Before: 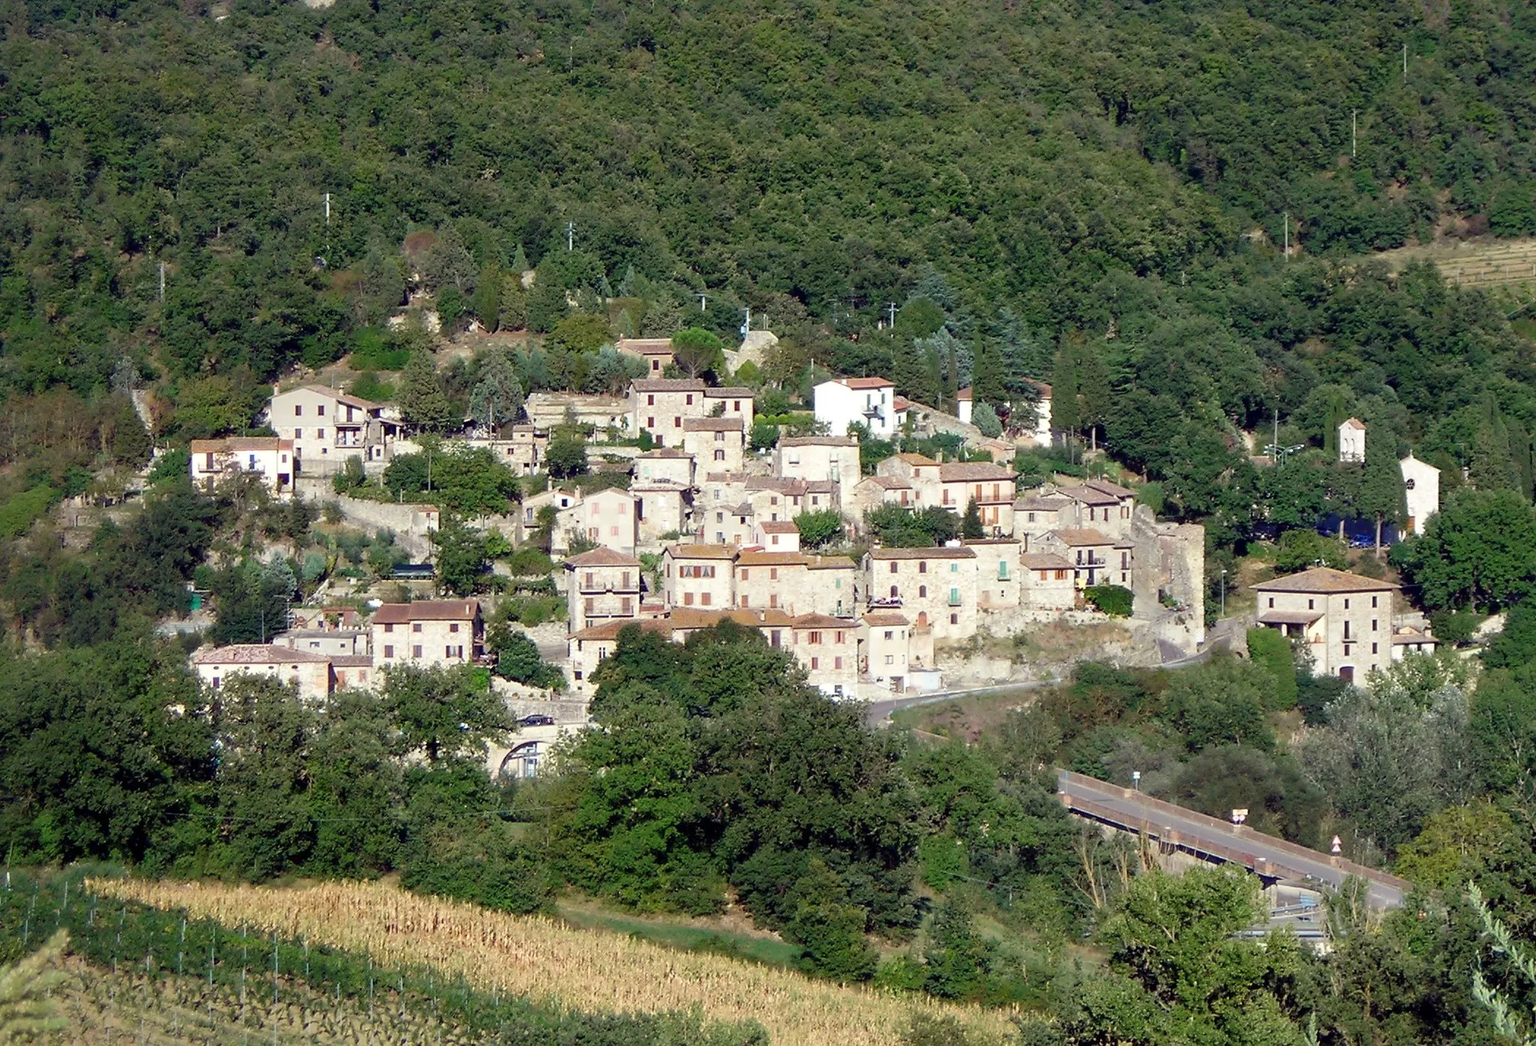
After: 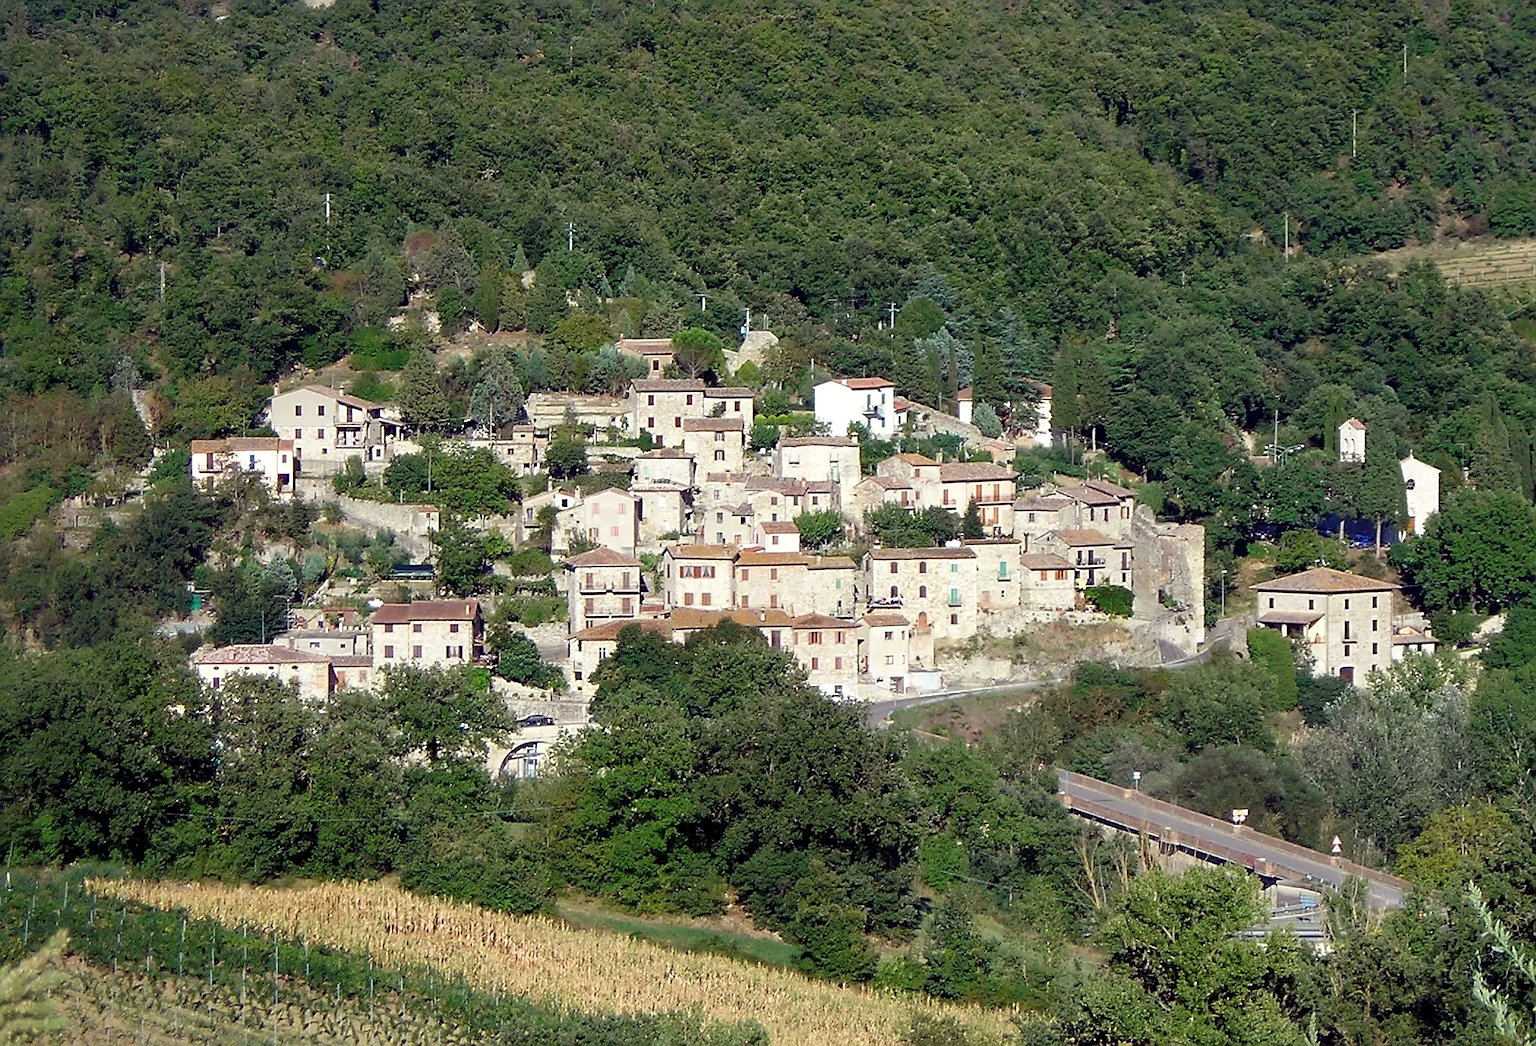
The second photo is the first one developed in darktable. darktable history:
exposure: black level correction 0.001, exposure 0.017 EV, compensate highlight preservation false
sharpen: radius 1.973
